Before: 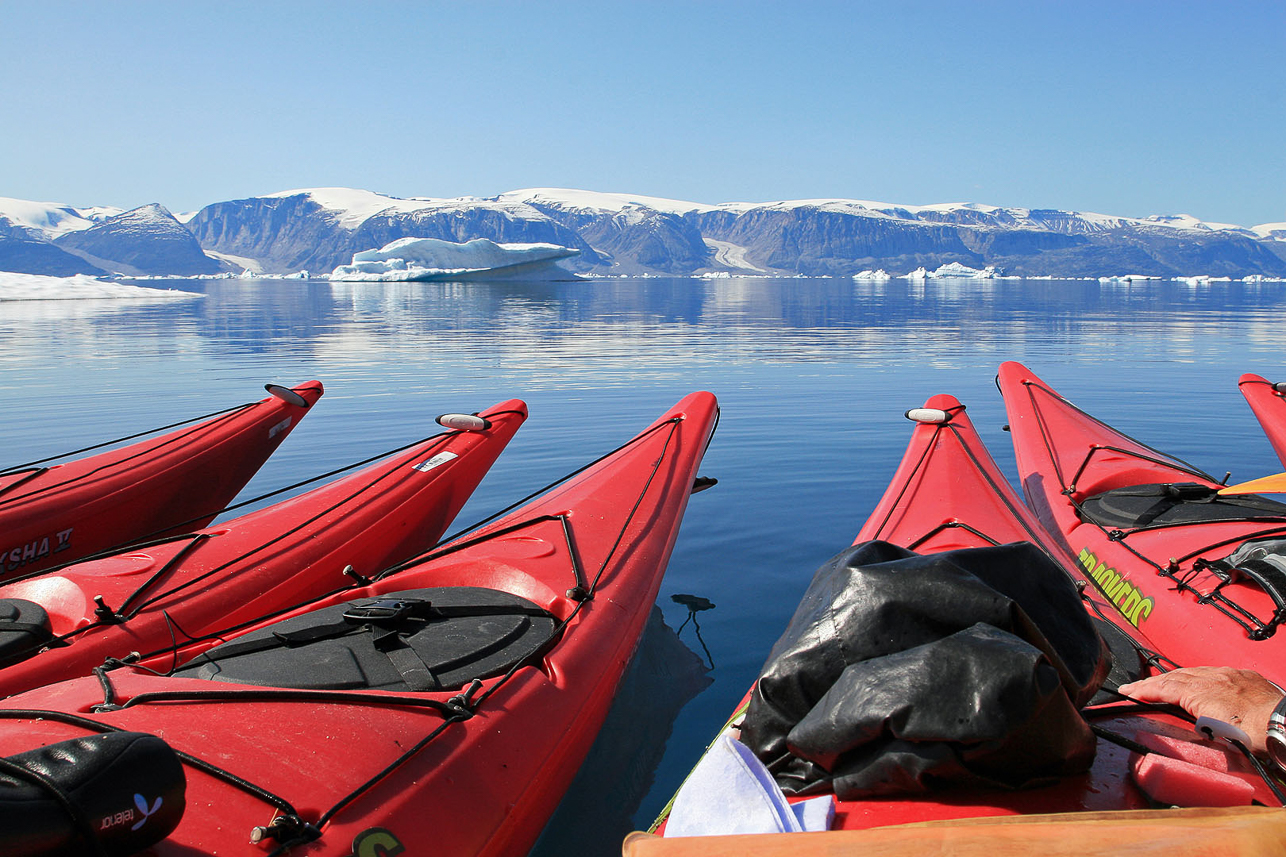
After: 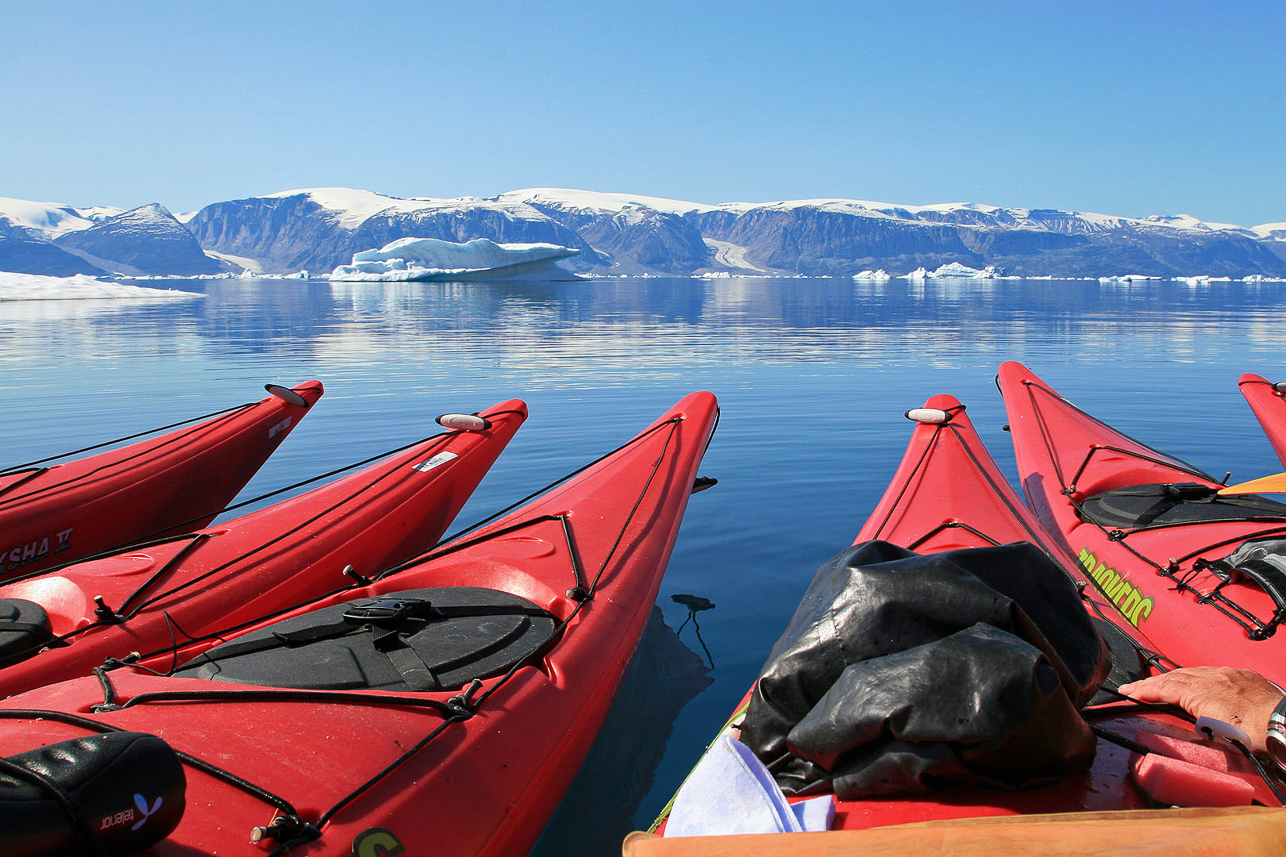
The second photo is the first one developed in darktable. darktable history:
color correction: highlights a* 0.037, highlights b* -0.299
velvia: on, module defaults
